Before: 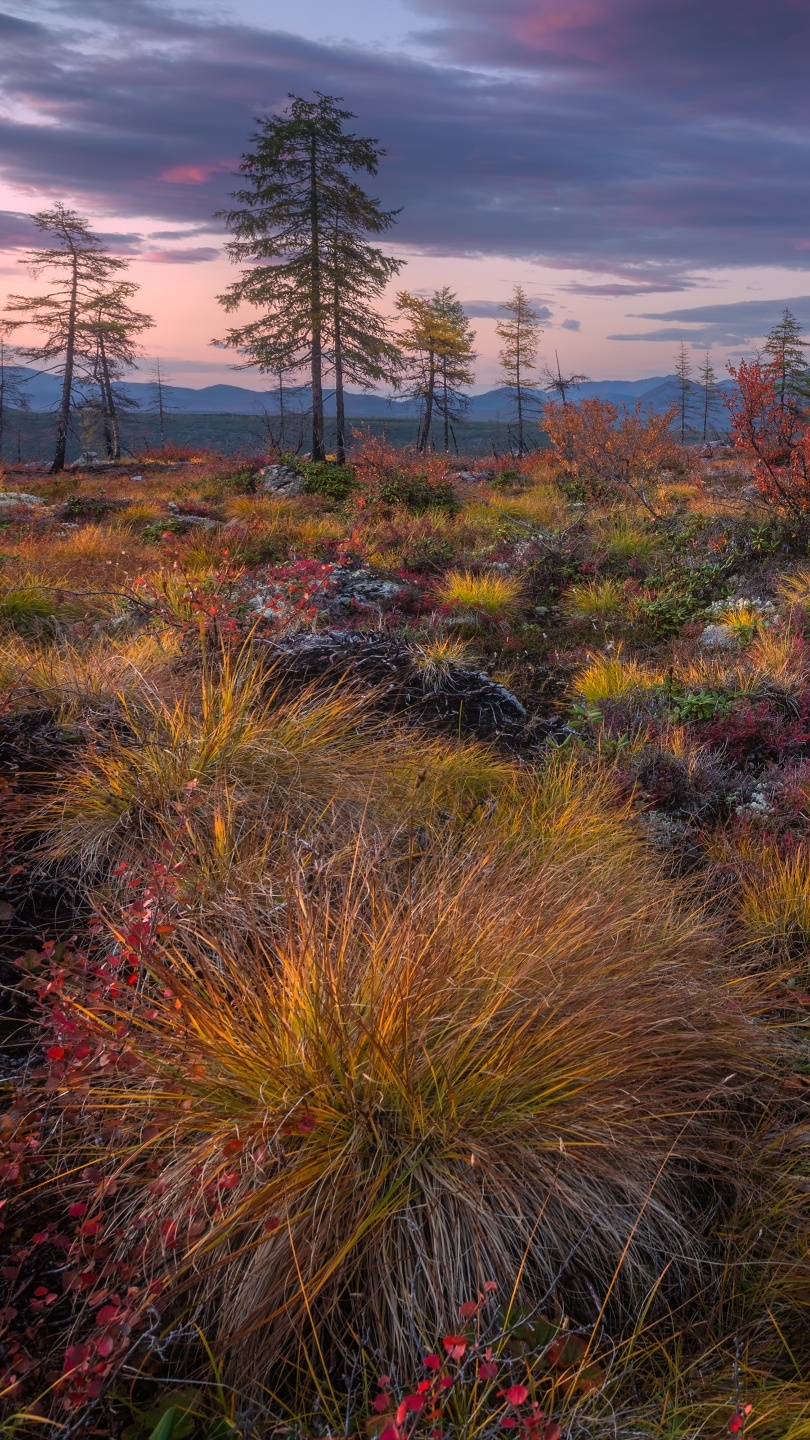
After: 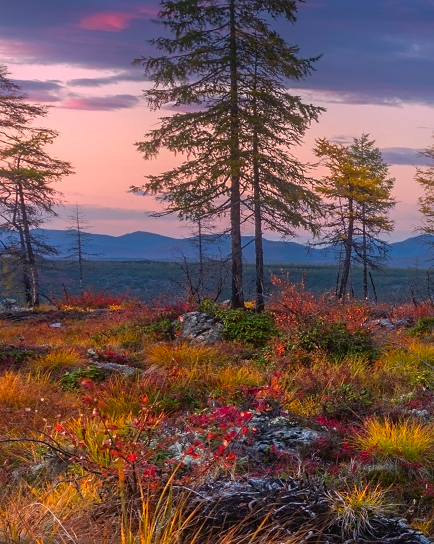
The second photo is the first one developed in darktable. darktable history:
crop: left 10.121%, top 10.631%, right 36.218%, bottom 51.526%
contrast brightness saturation: brightness -0.02, saturation 0.35
sharpen: amount 0.2
